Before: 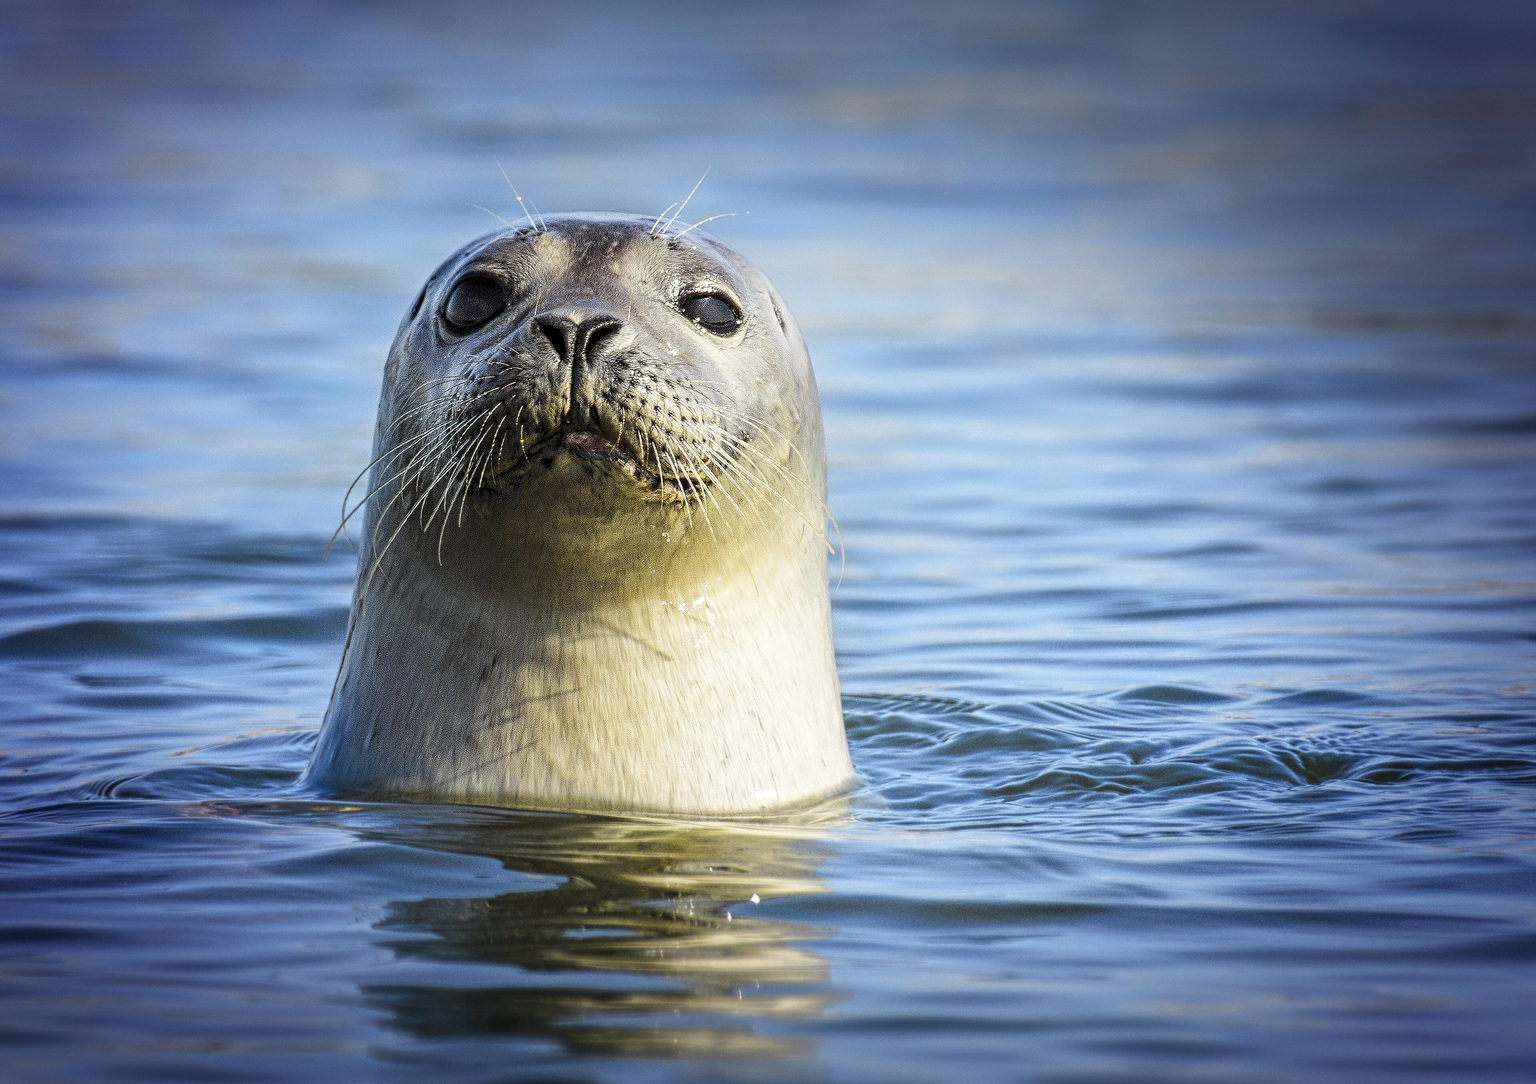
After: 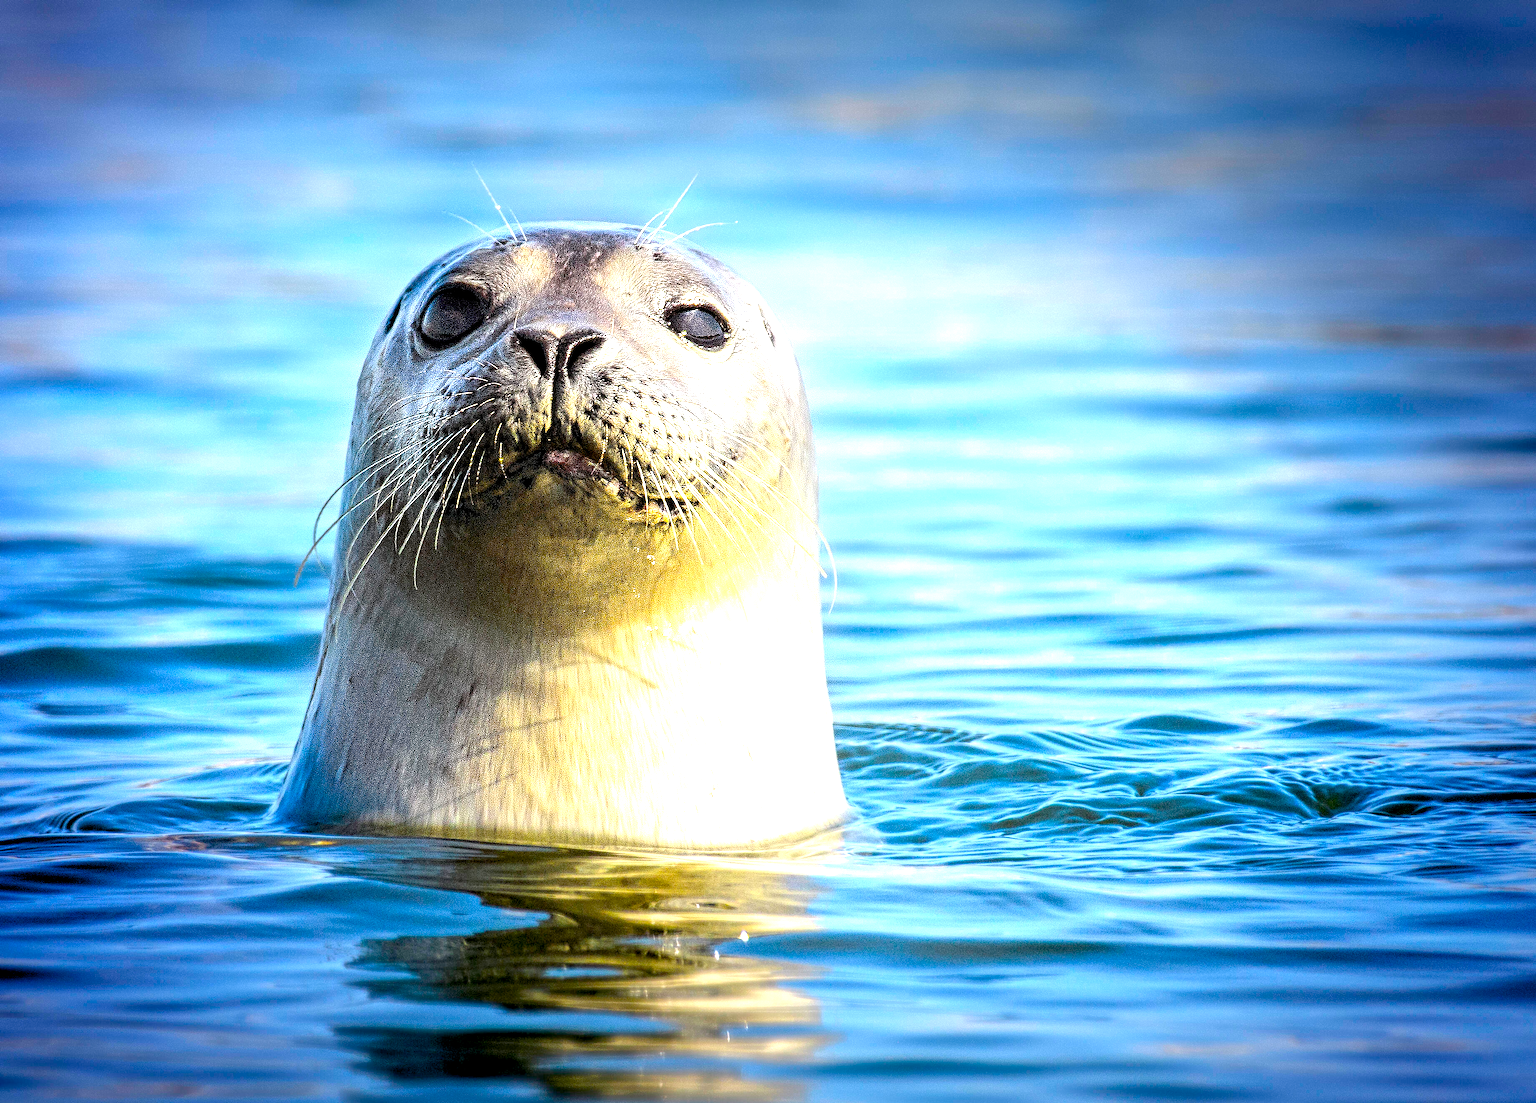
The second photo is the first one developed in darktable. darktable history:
color balance rgb: highlights gain › chroma 0.235%, highlights gain › hue 329.82°, global offset › luminance -1.427%, perceptual saturation grading › global saturation 29.648%, perceptual brilliance grading › global brilliance 10.221%, perceptual brilliance grading › shadows 14.567%
crop and rotate: left 2.741%, right 1.291%, bottom 2.23%
exposure: black level correction 0, exposure 0.499 EV, compensate highlight preservation false
